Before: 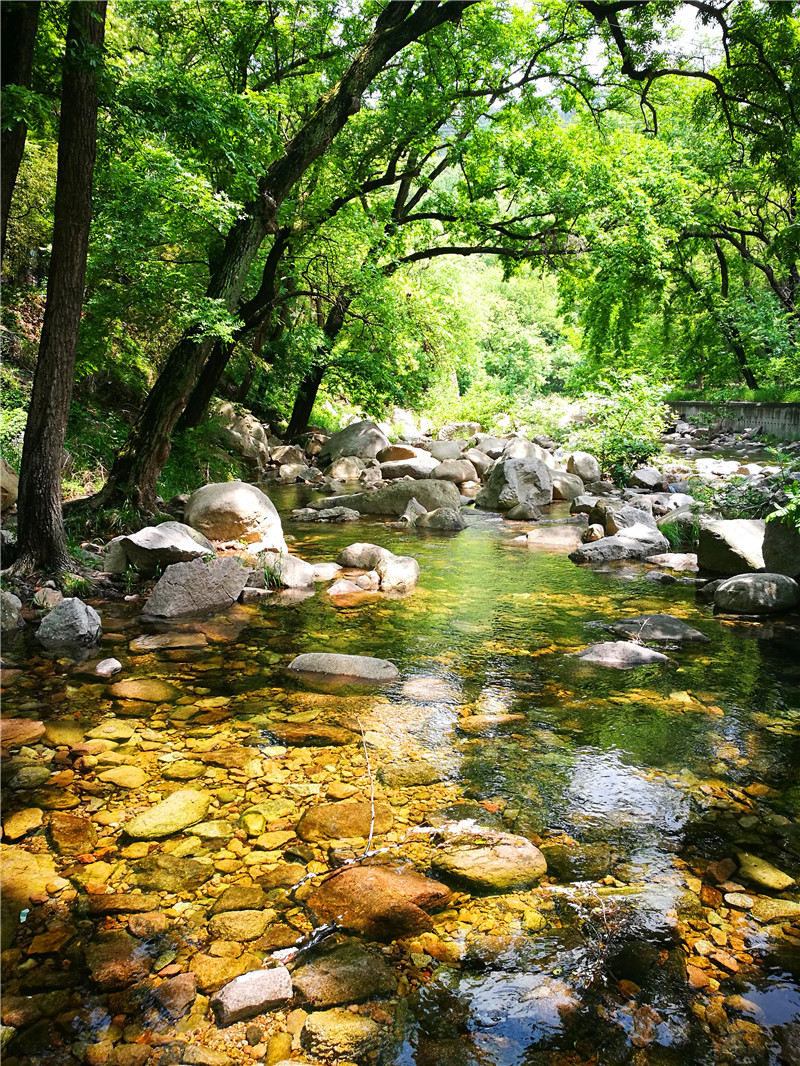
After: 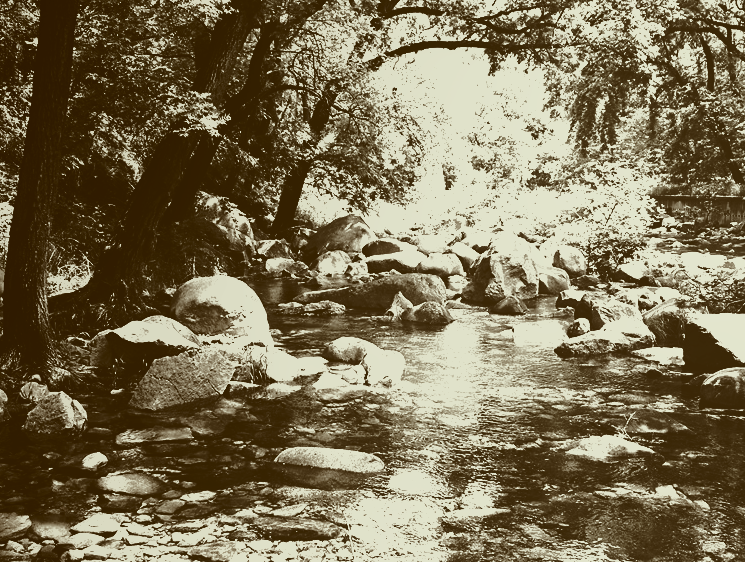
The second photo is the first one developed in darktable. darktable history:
local contrast: detail 69%
contrast brightness saturation: contrast 0.018, brightness -0.994, saturation -0.985
shadows and highlights: on, module defaults
tone curve: curves: ch0 [(0, 0.029) (0.168, 0.142) (0.359, 0.44) (0.469, 0.544) (0.634, 0.722) (0.858, 0.903) (1, 0.968)]; ch1 [(0, 0) (0.437, 0.453) (0.472, 0.47) (0.502, 0.502) (0.54, 0.534) (0.57, 0.592) (0.618, 0.66) (0.699, 0.749) (0.859, 0.899) (1, 1)]; ch2 [(0, 0) (0.33, 0.301) (0.421, 0.443) (0.476, 0.498) (0.505, 0.503) (0.547, 0.557) (0.586, 0.634) (0.608, 0.676) (1, 1)], preserve colors none
crop: left 1.763%, top 19.413%, right 5.103%, bottom 27.83%
exposure: black level correction 0, exposure 1.175 EV, compensate exposure bias true, compensate highlight preservation false
color correction: highlights a* -5.26, highlights b* 9.8, shadows a* 9.48, shadows b* 24.96
